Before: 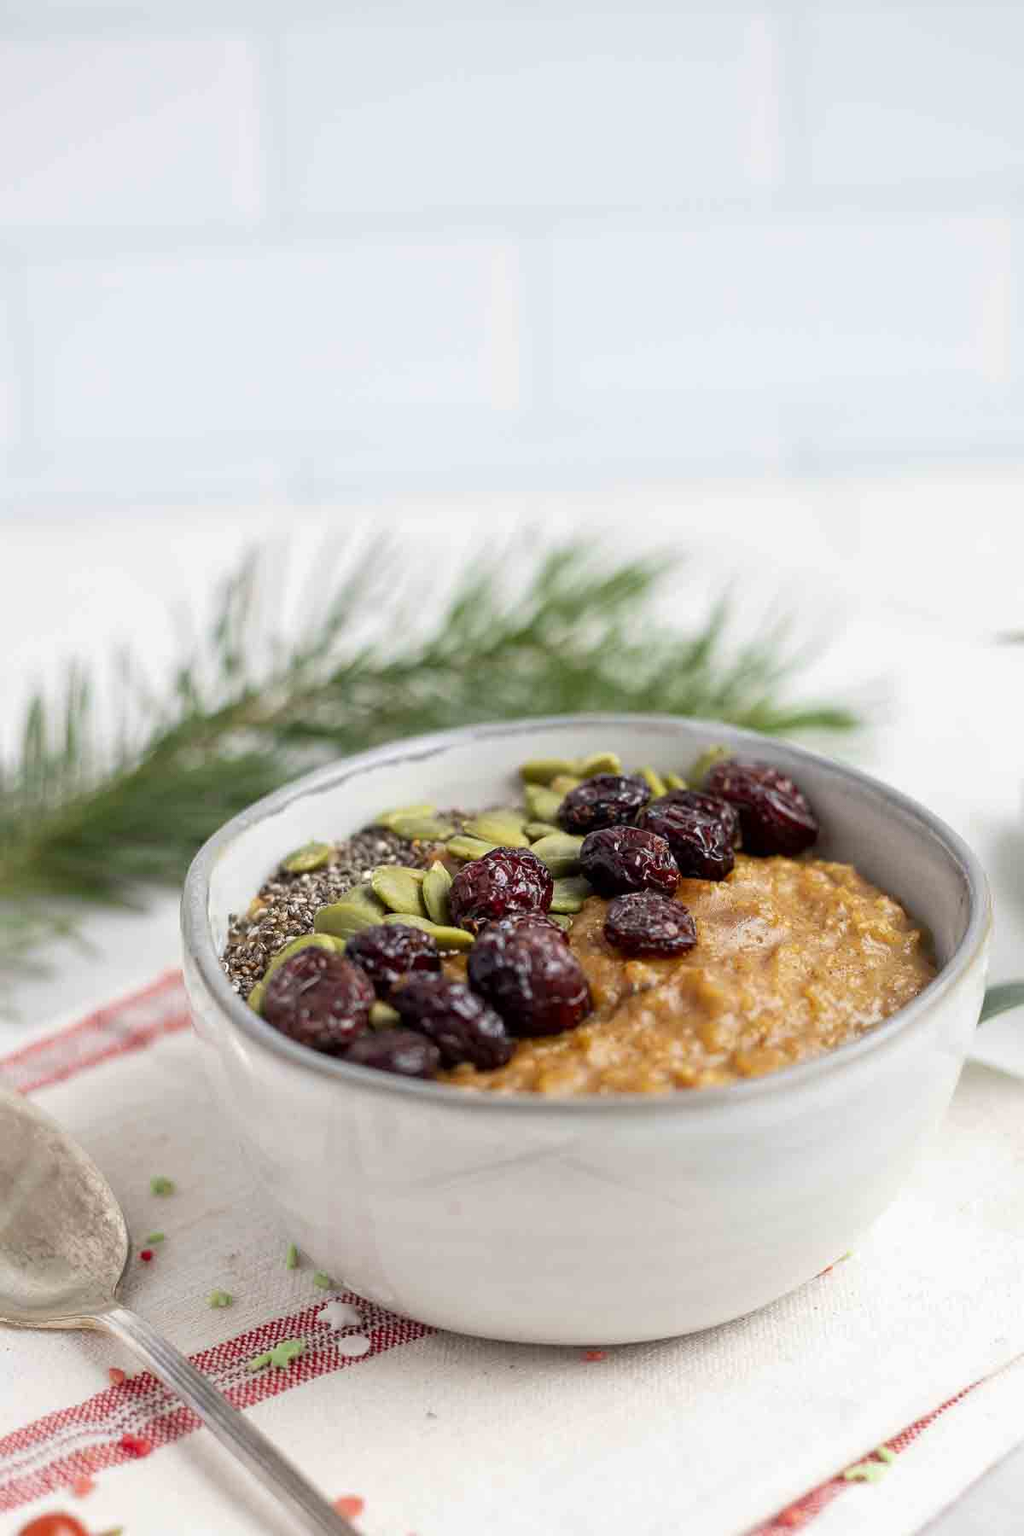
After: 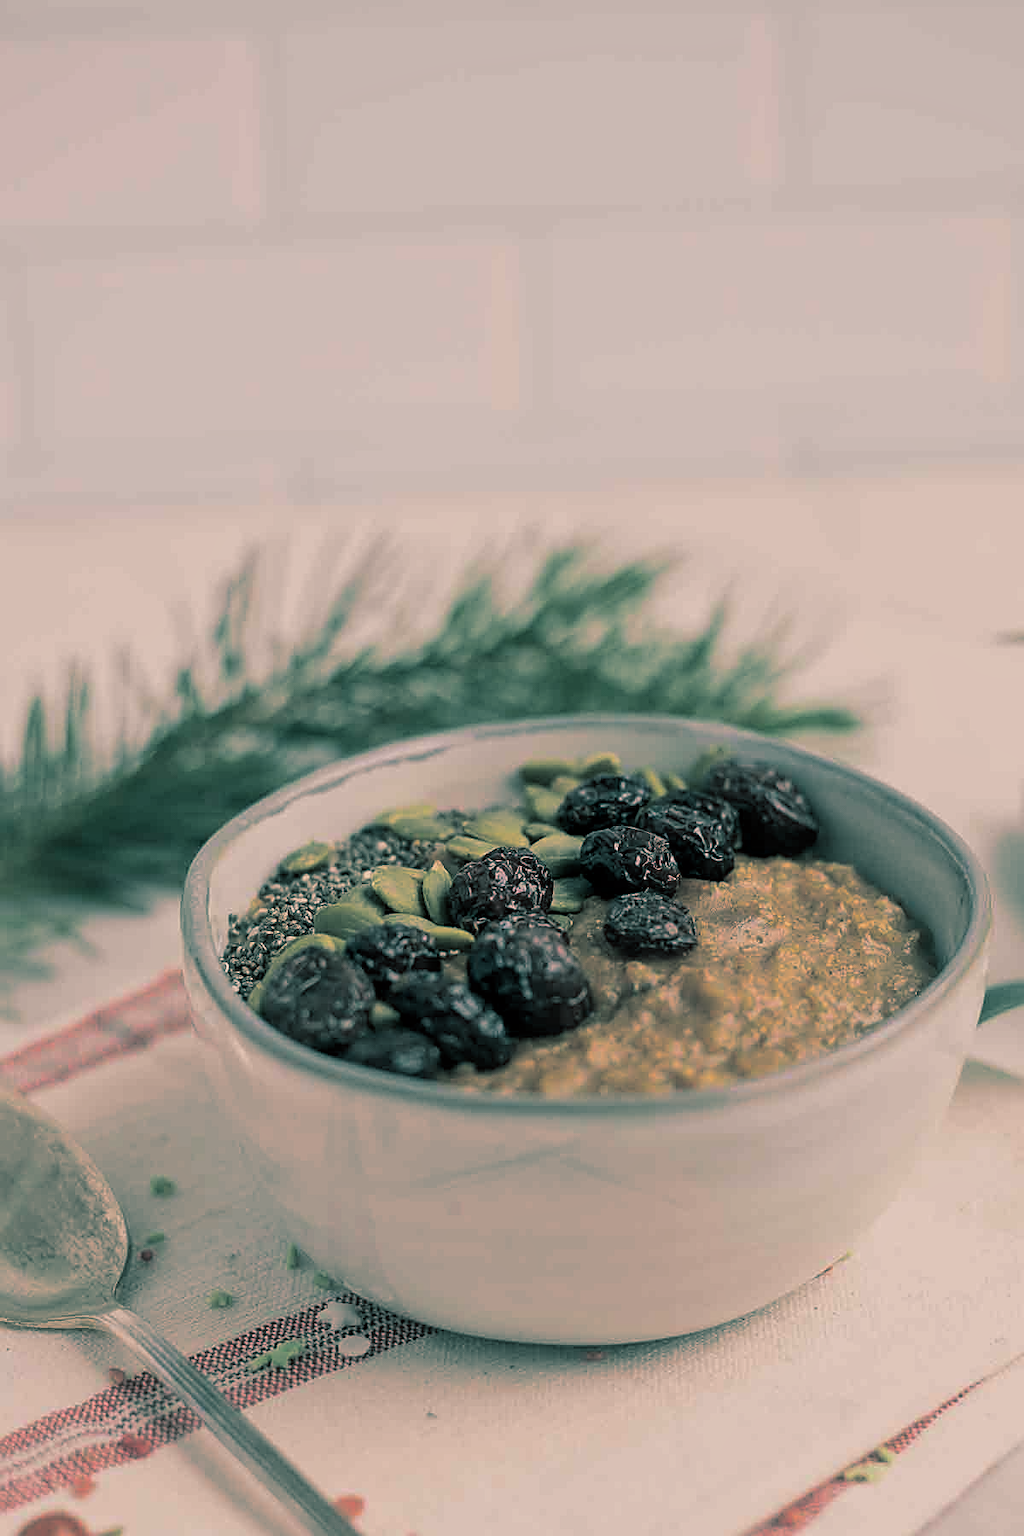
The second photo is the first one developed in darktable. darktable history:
sharpen: on, module defaults
local contrast: mode bilateral grid, contrast 10, coarseness 25, detail 110%, midtone range 0.2
white balance: red 1.127, blue 0.943
exposure: black level correction 0, exposure -0.766 EV, compensate highlight preservation false
split-toning: shadows › hue 183.6°, shadows › saturation 0.52, highlights › hue 0°, highlights › saturation 0
